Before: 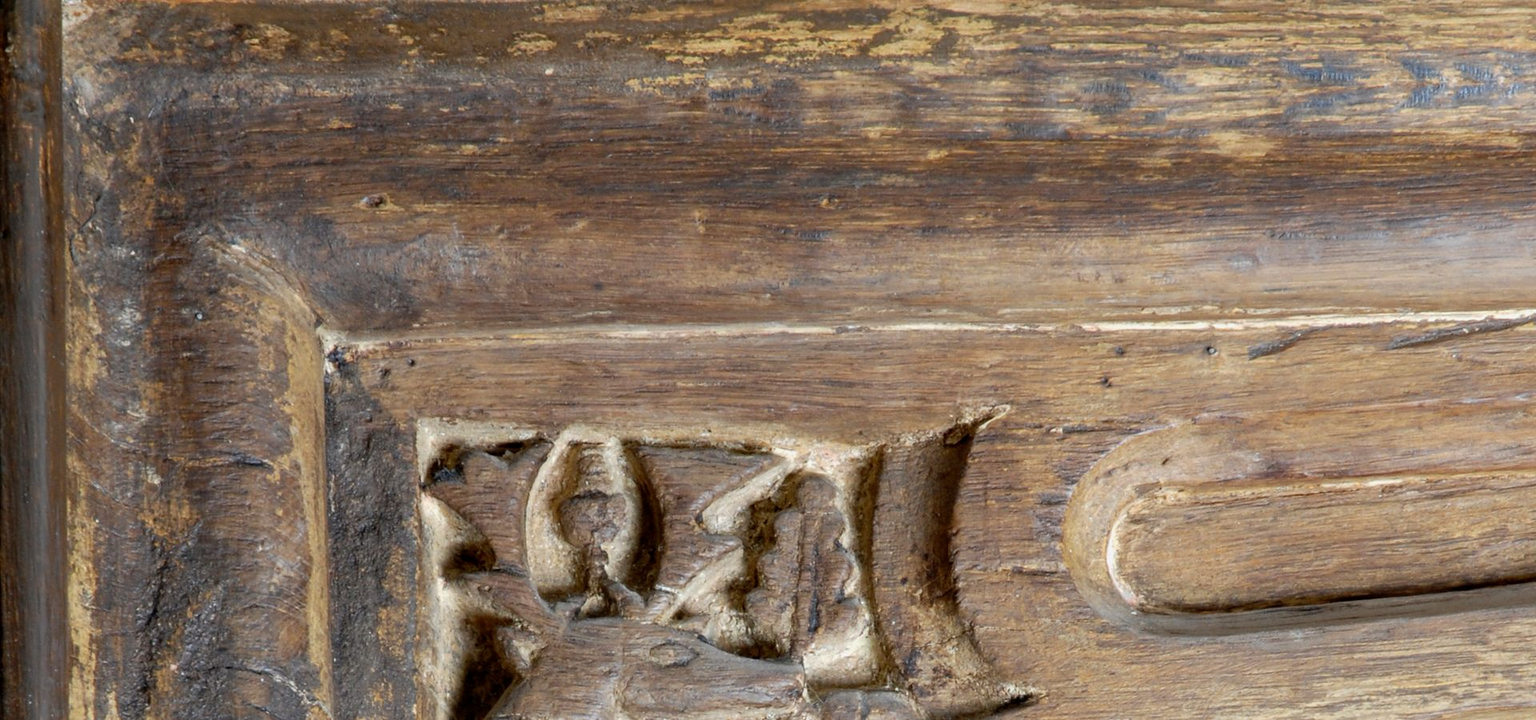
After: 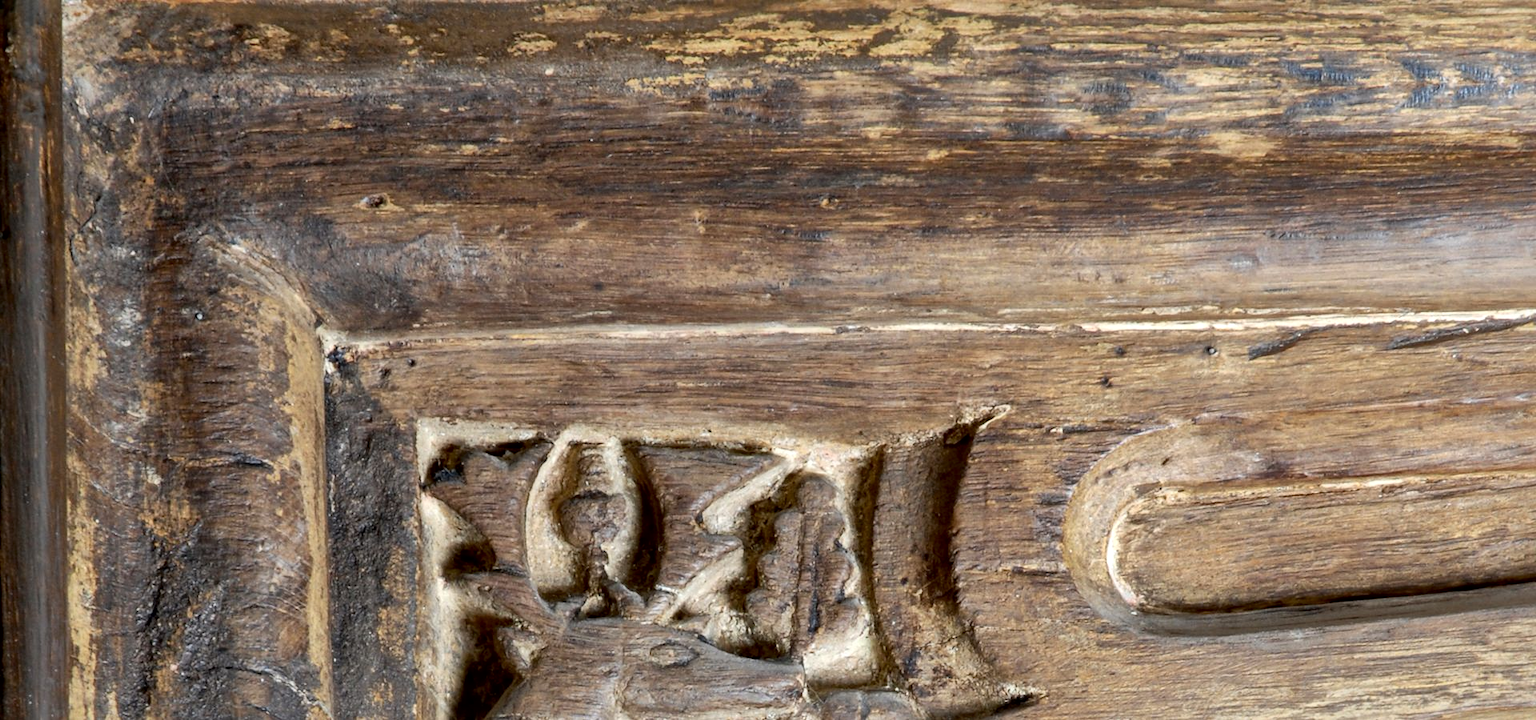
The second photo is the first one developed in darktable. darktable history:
local contrast: mode bilateral grid, contrast 20, coarseness 50, detail 162%, midtone range 0.2
